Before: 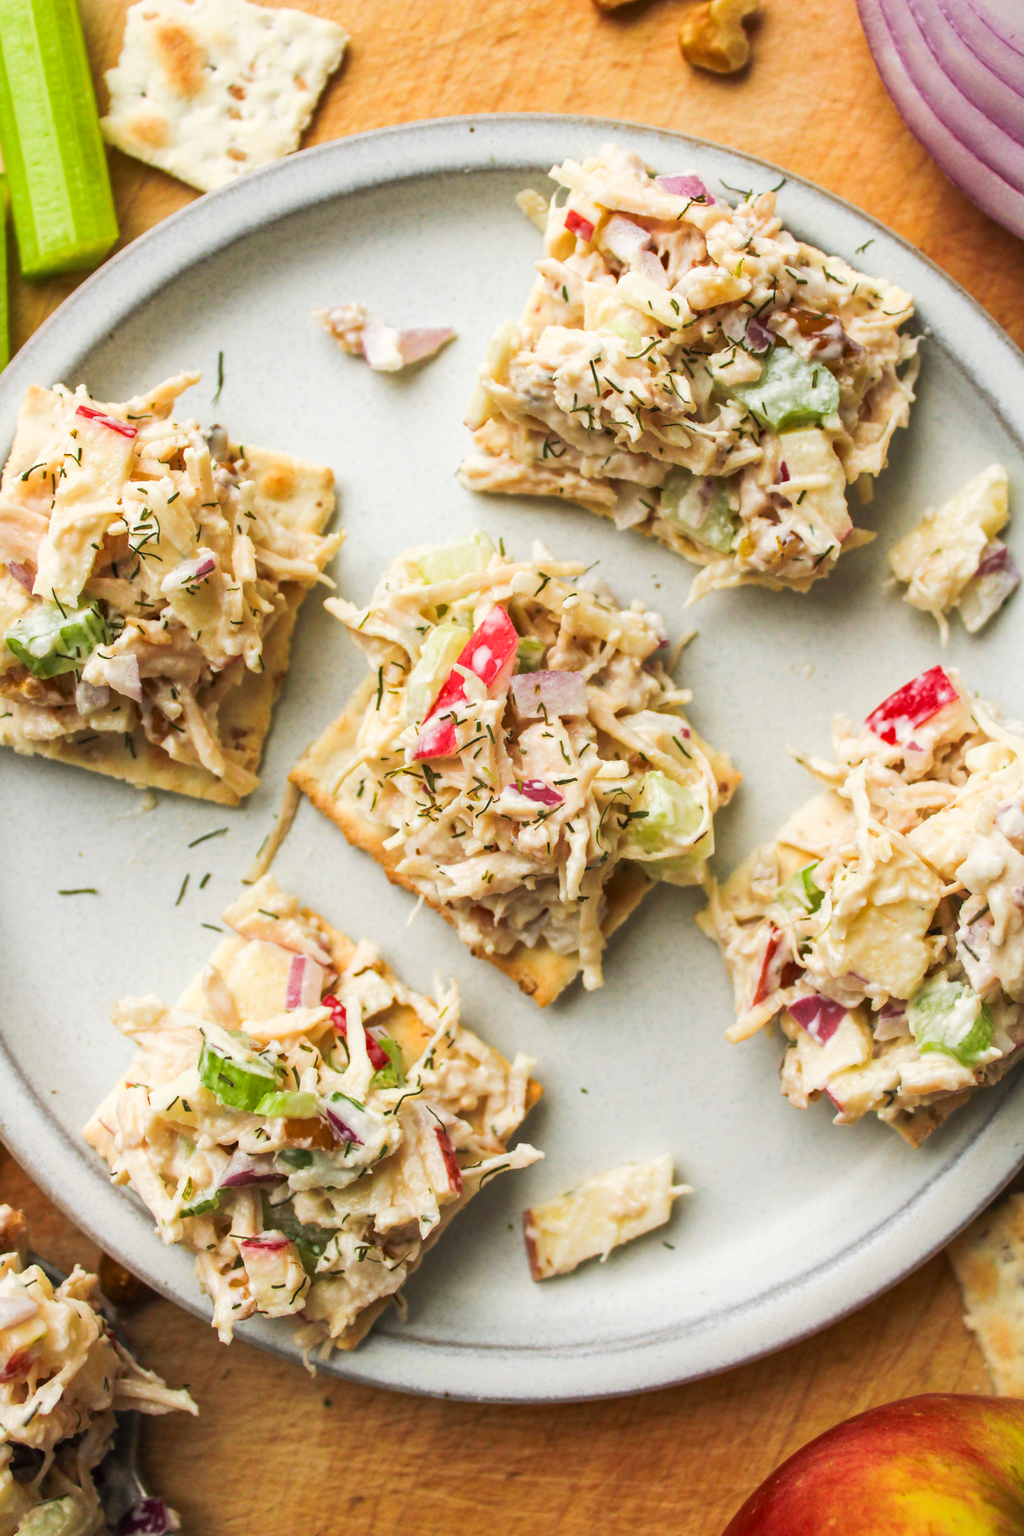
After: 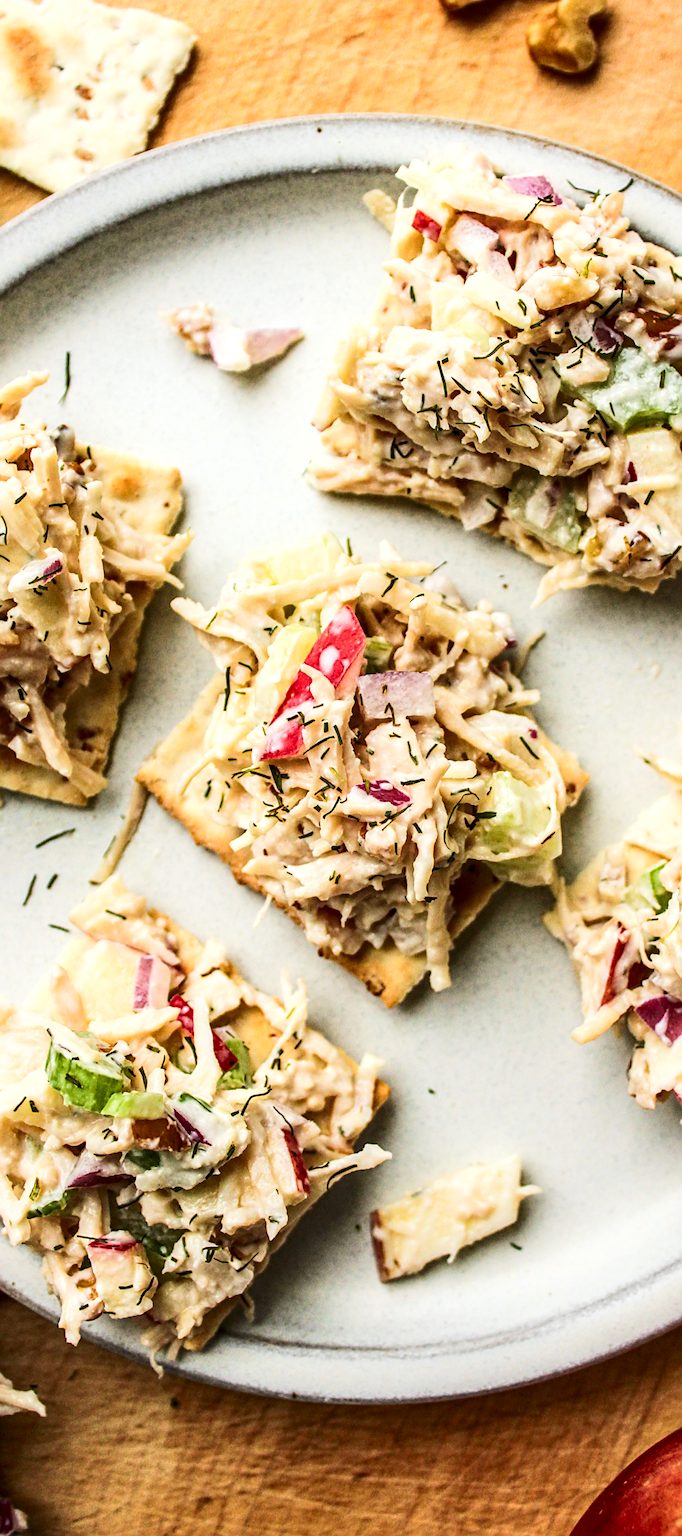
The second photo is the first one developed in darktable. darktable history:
local contrast: highlights 40%, shadows 60%, detail 136%, midtone range 0.514
crop and rotate: left 15.055%, right 18.278%
contrast brightness saturation: contrast 0.28
sharpen: on, module defaults
base curve: curves: ch0 [(0, 0) (0.472, 0.455) (1, 1)], preserve colors none
